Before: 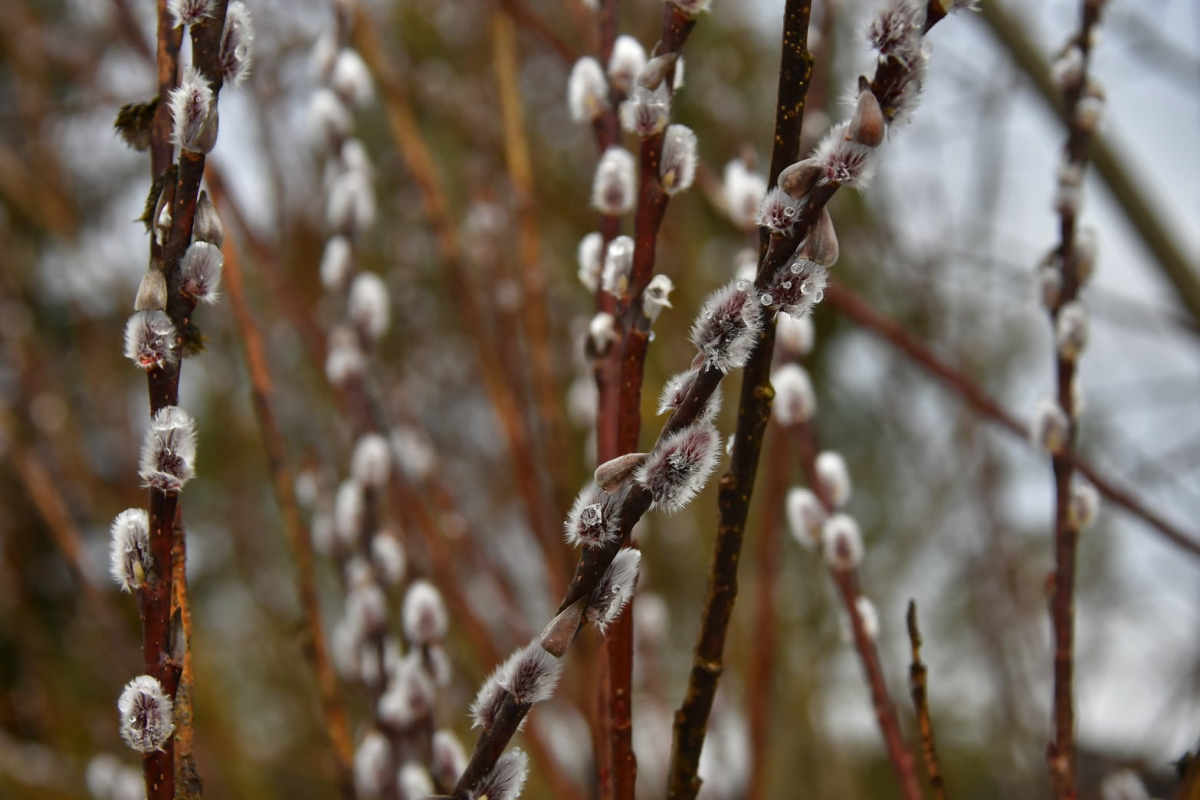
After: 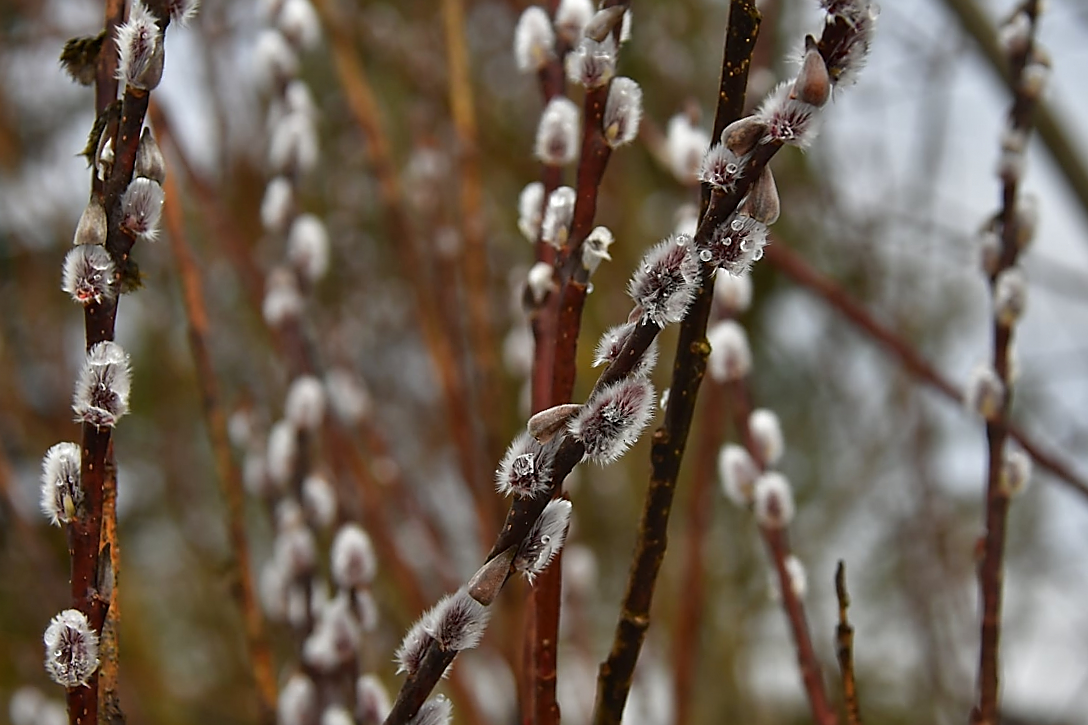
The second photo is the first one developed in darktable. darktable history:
crop and rotate: angle -1.96°, left 3.097%, top 4.154%, right 1.586%, bottom 0.529%
sharpen: radius 1.4, amount 1.25, threshold 0.7
